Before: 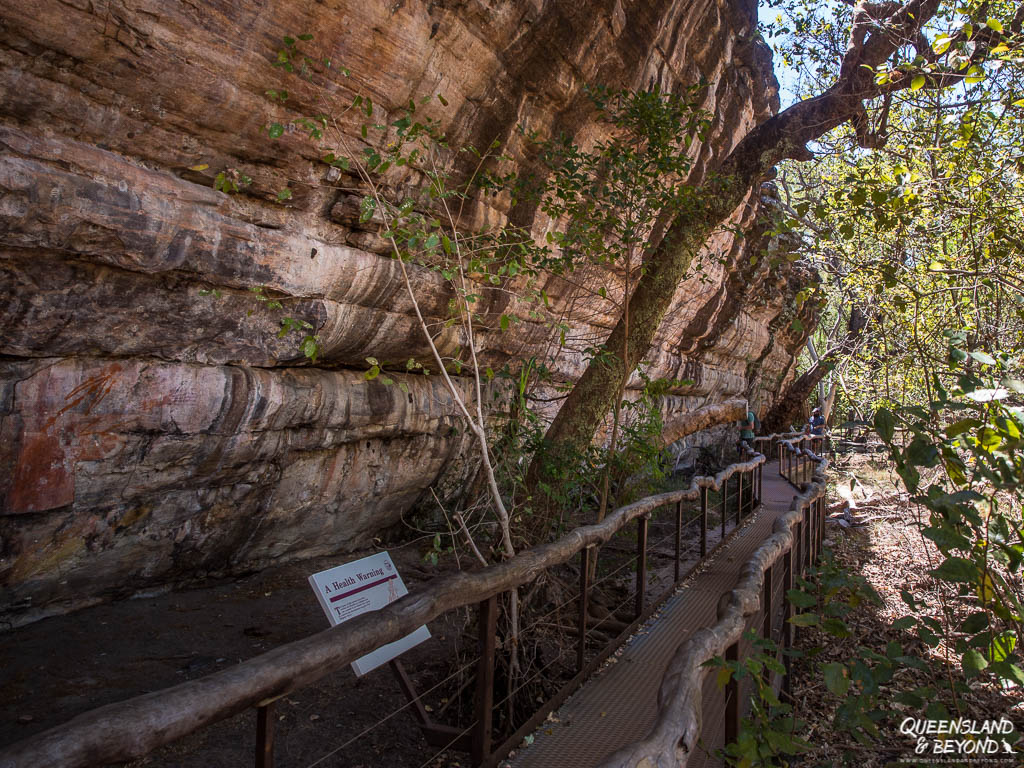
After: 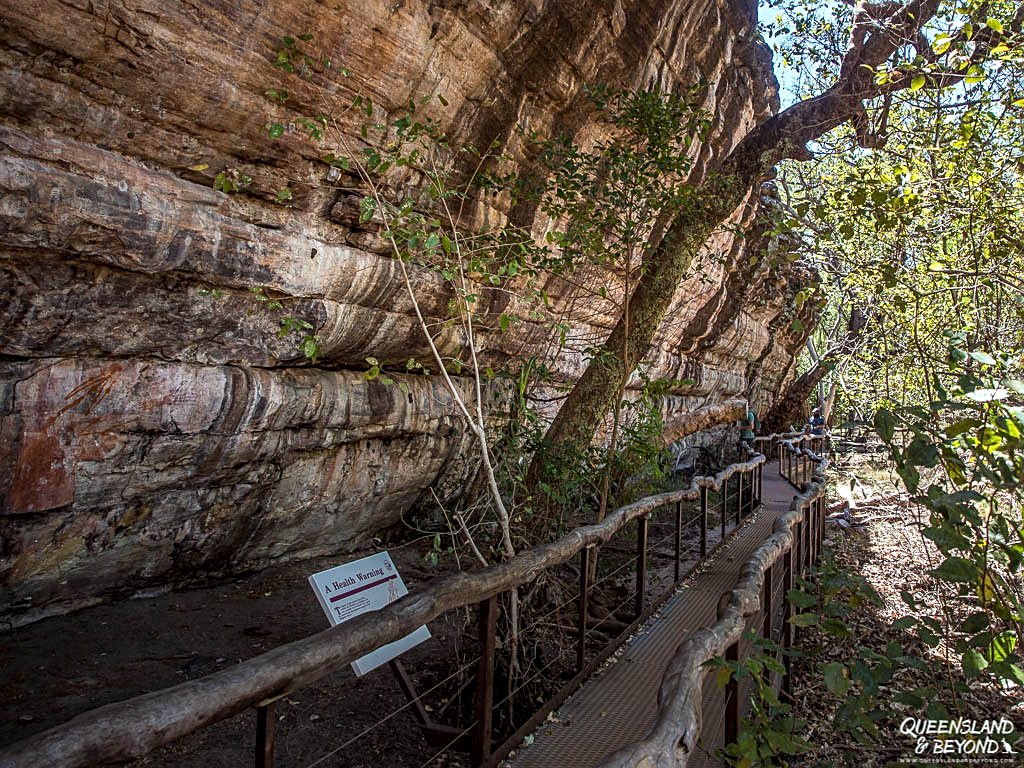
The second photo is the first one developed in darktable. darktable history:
local contrast: on, module defaults
exposure: exposure 0.2 EV, compensate highlight preservation false
color correction: highlights a* -6.69, highlights b* 0.49
sharpen: on, module defaults
